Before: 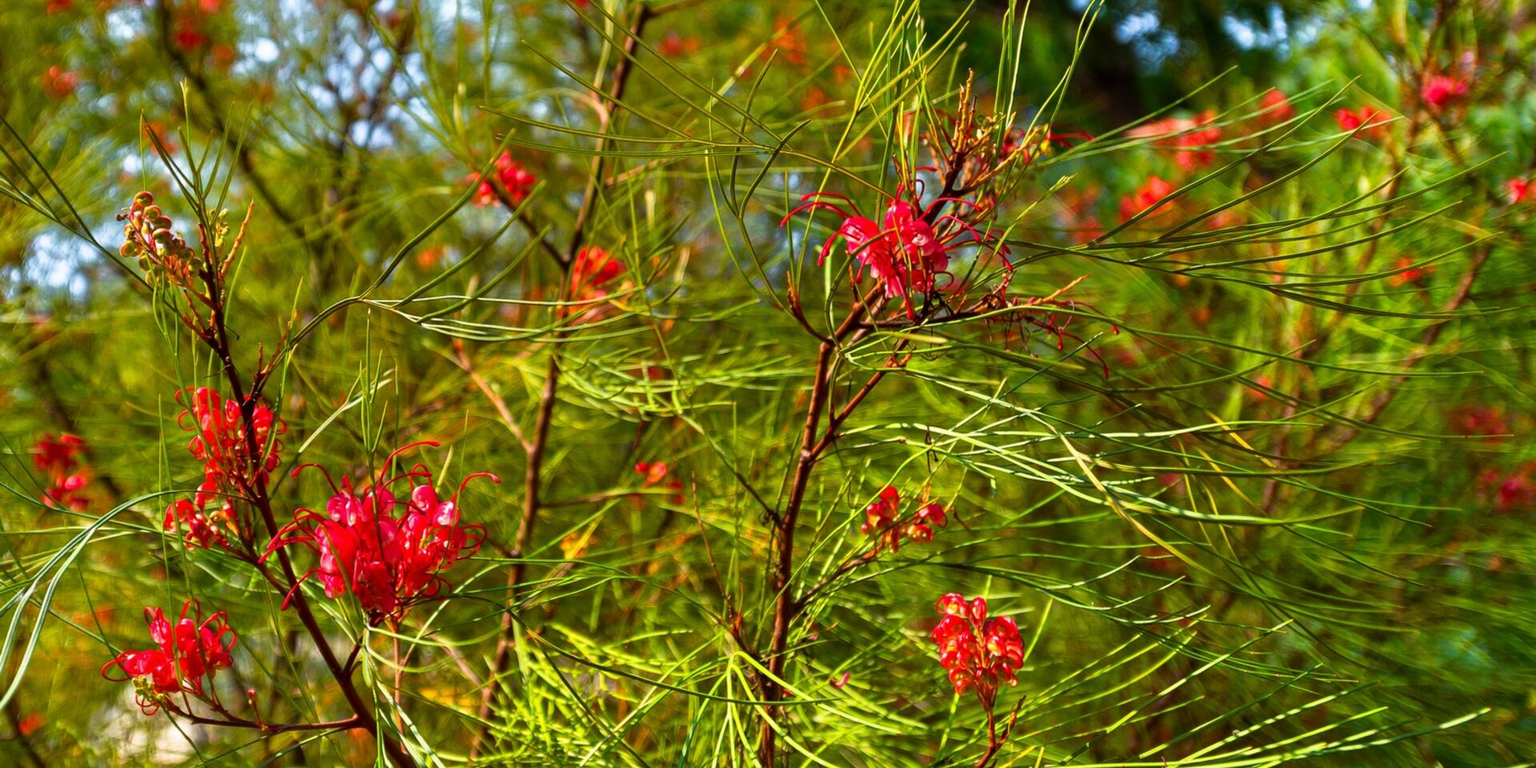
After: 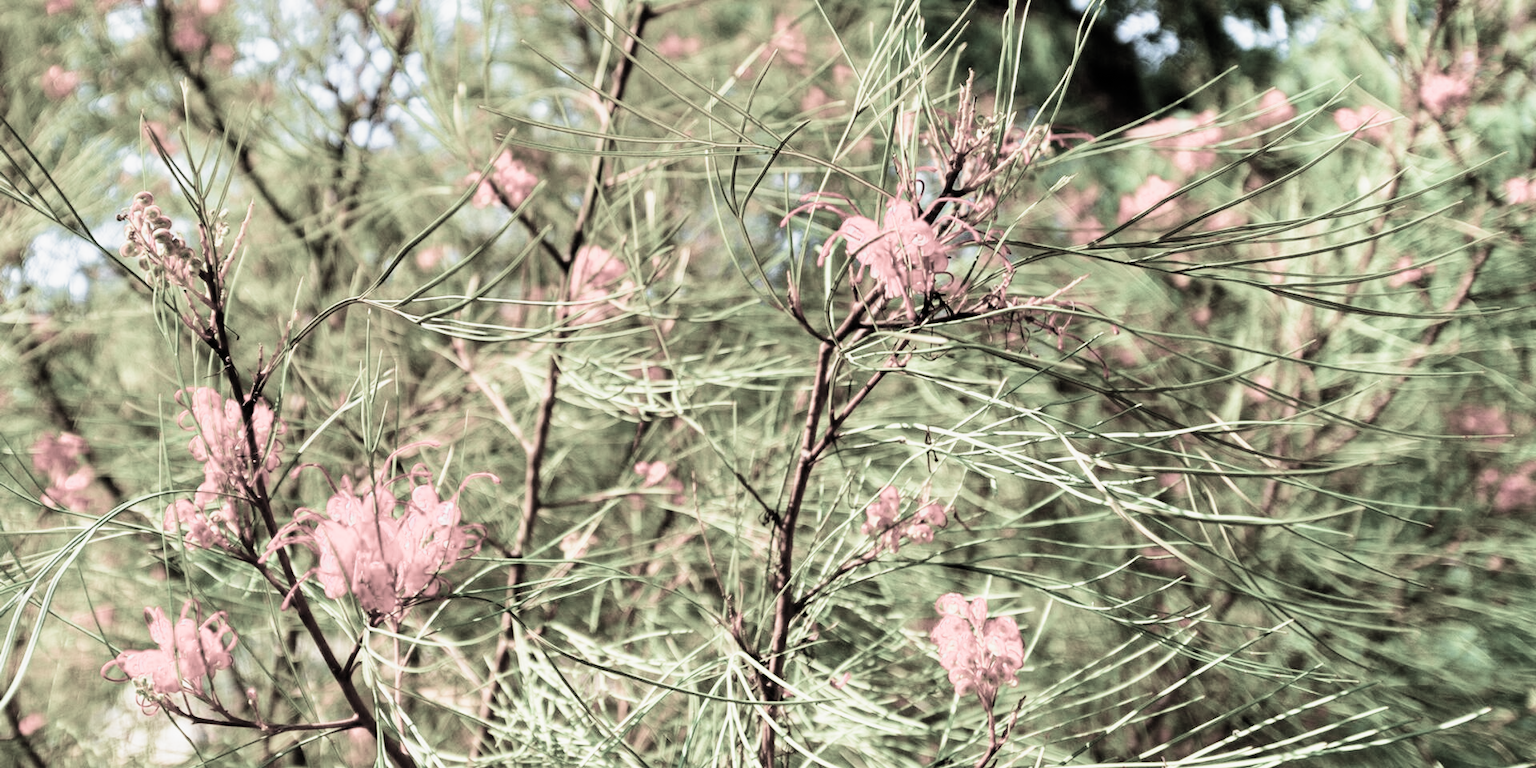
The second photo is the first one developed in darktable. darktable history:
filmic rgb: black relative exposure -5.13 EV, white relative exposure 3.97 EV, hardness 2.9, contrast 1.4, highlights saturation mix -31.24%, color science v5 (2021), contrast in shadows safe, contrast in highlights safe
exposure: black level correction 0, exposure 1.199 EV, compensate exposure bias true, compensate highlight preservation false
